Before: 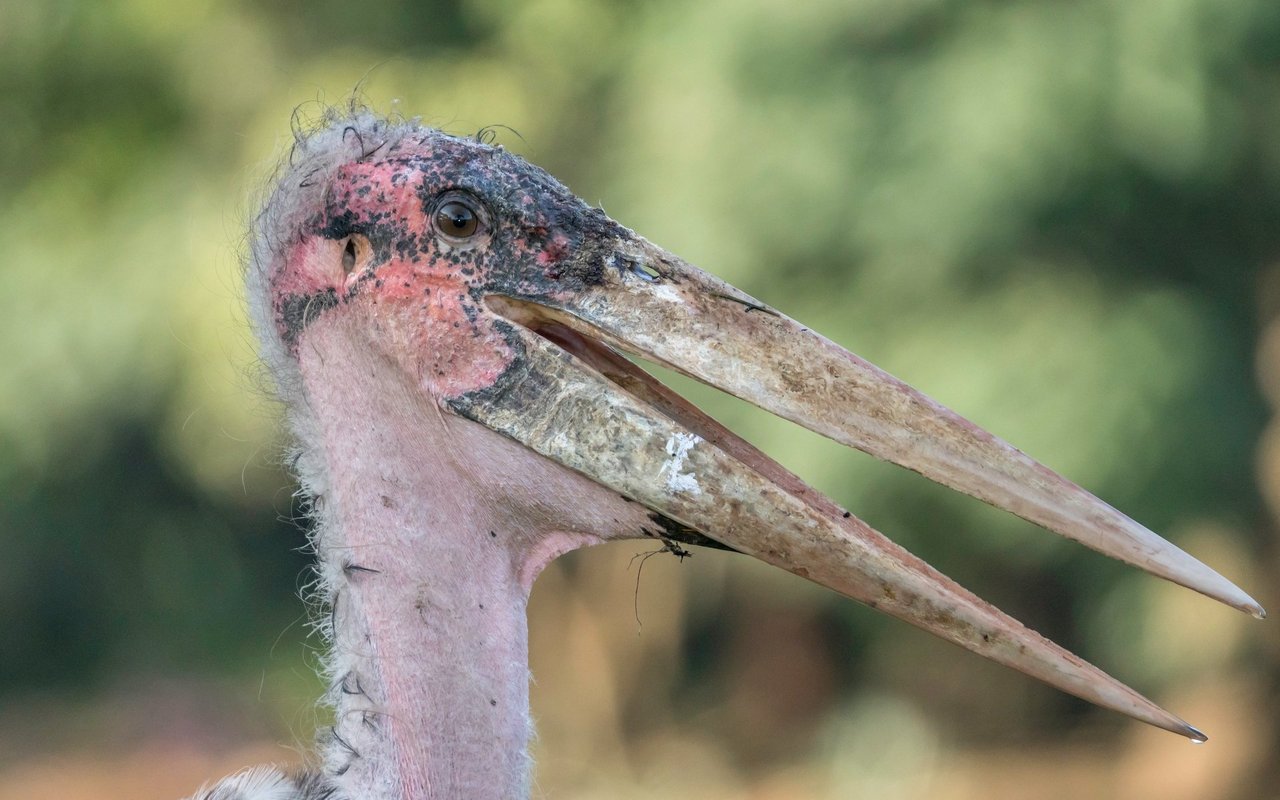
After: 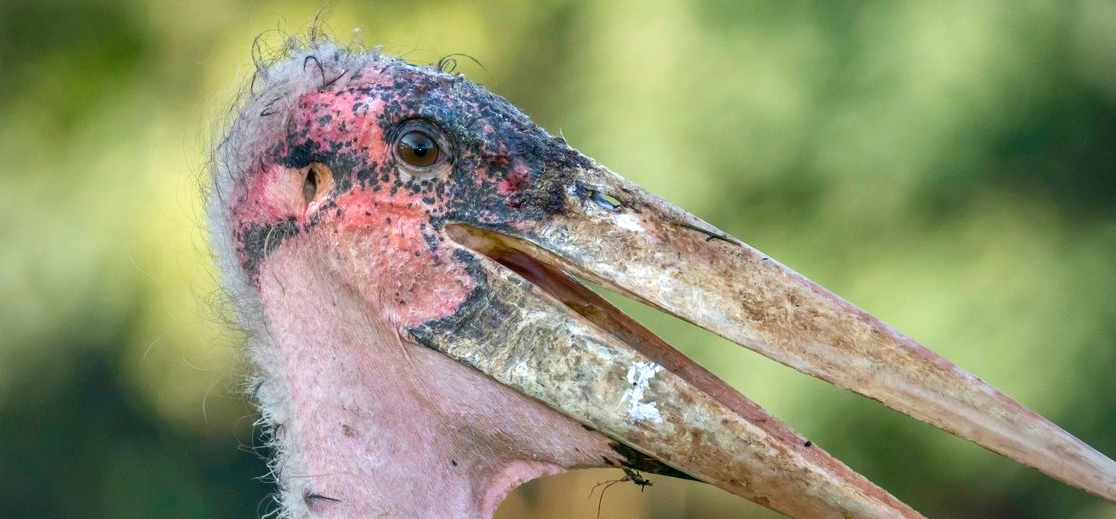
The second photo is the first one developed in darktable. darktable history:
vignetting: fall-off radius 60.94%
color balance rgb: linear chroma grading › global chroma 14.371%, perceptual saturation grading › global saturation 20%, perceptual saturation grading › highlights -25.196%, perceptual saturation grading › shadows 24.908%, perceptual brilliance grading › global brilliance 1.219%, perceptual brilliance grading › highlights 7.395%, perceptual brilliance grading › shadows -3.802%, global vibrance 20%
crop: left 3.107%, top 8.929%, right 9.649%, bottom 26.094%
